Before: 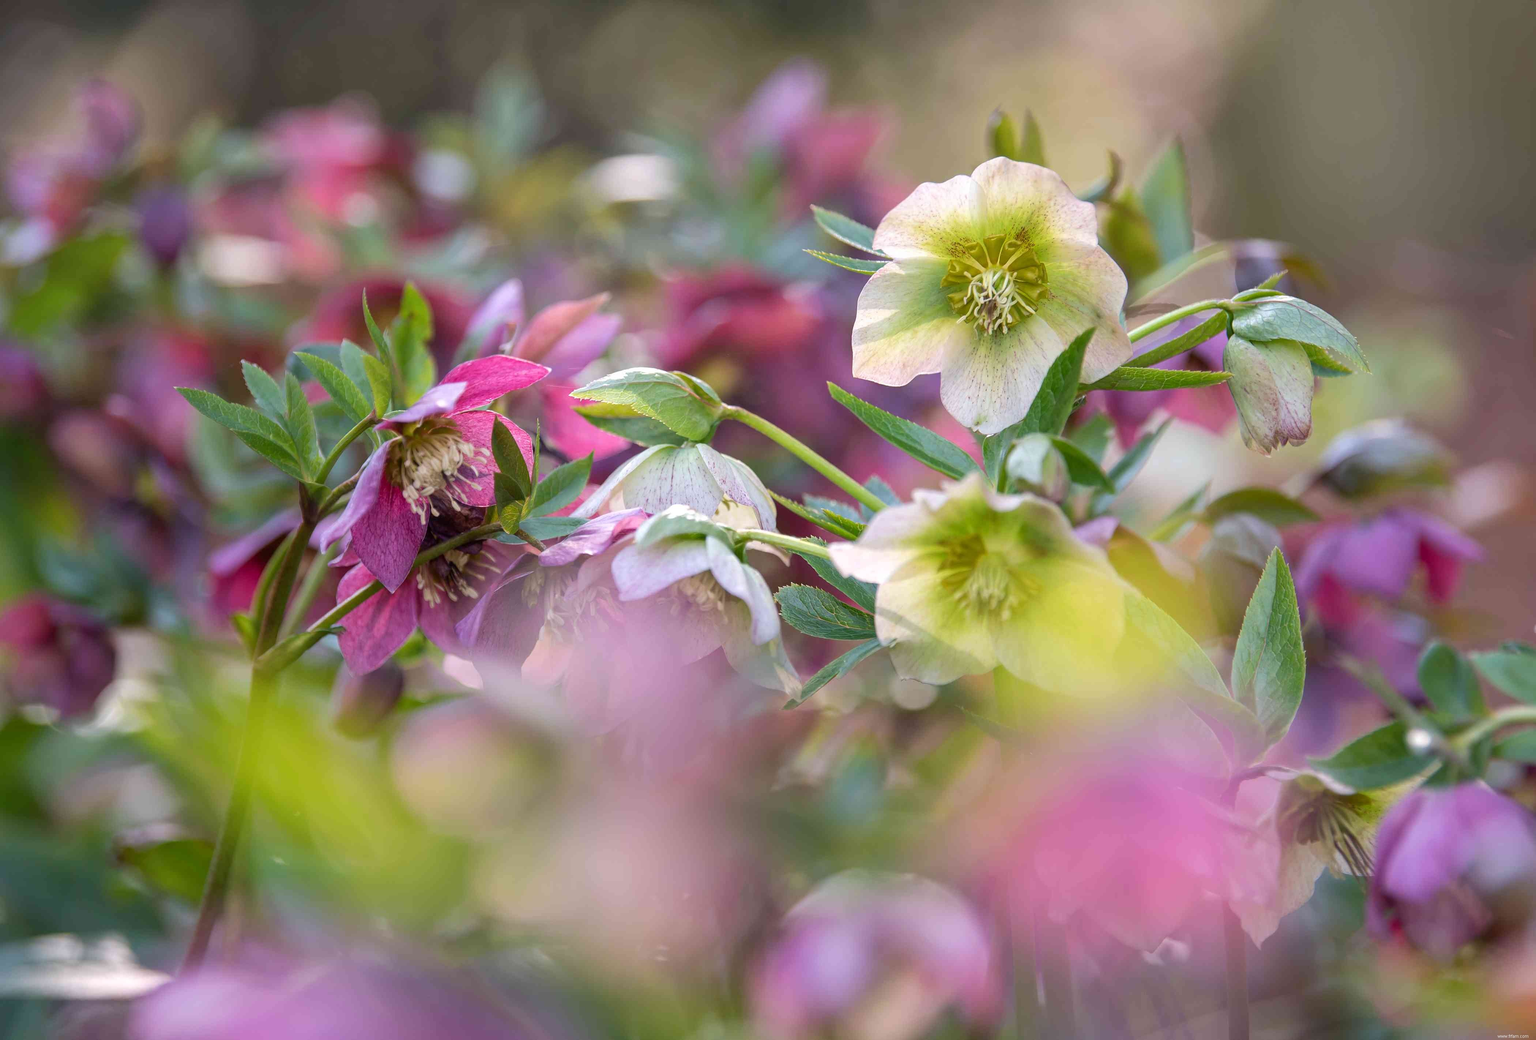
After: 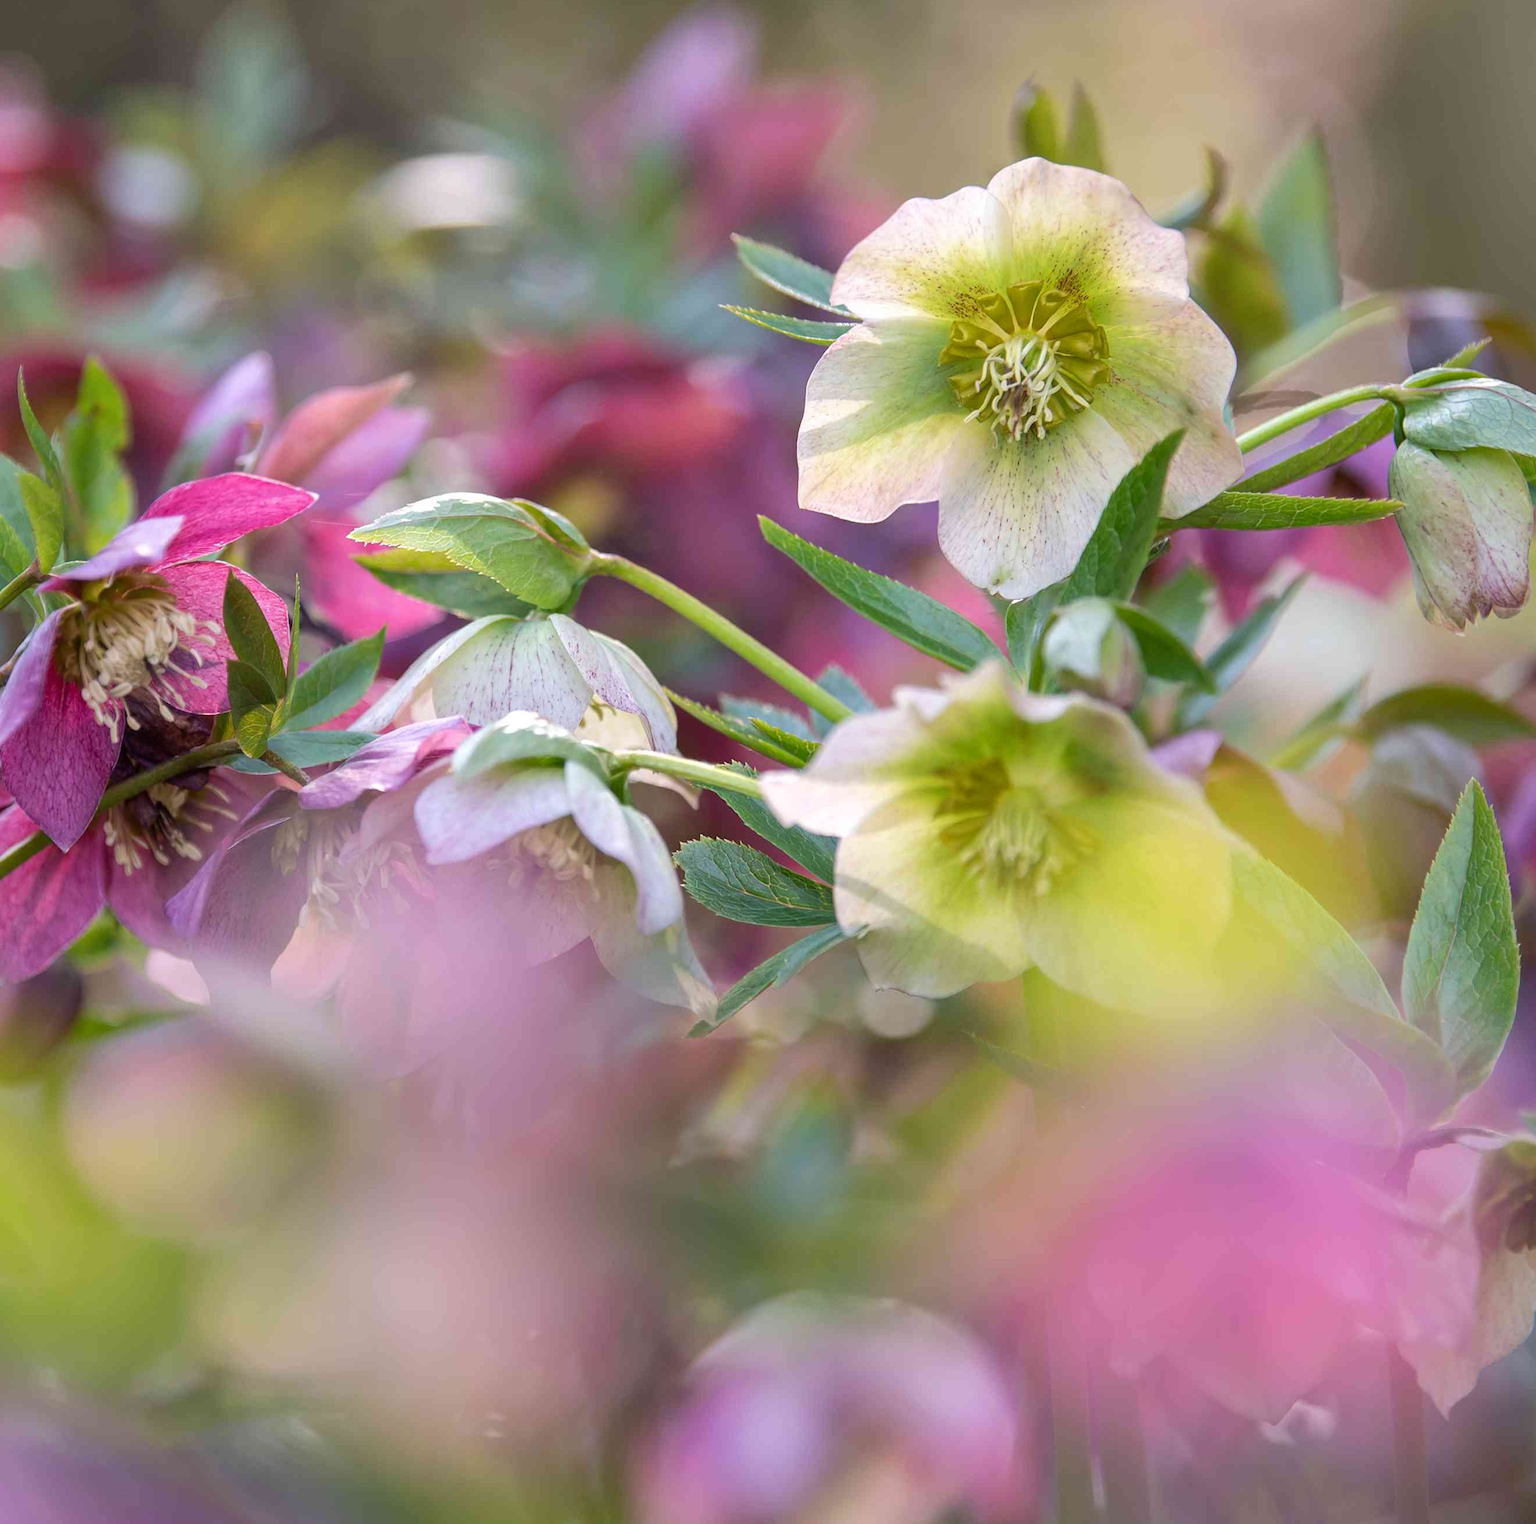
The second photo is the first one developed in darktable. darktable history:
crop and rotate: left 22.907%, top 5.626%, right 14.295%, bottom 2.319%
